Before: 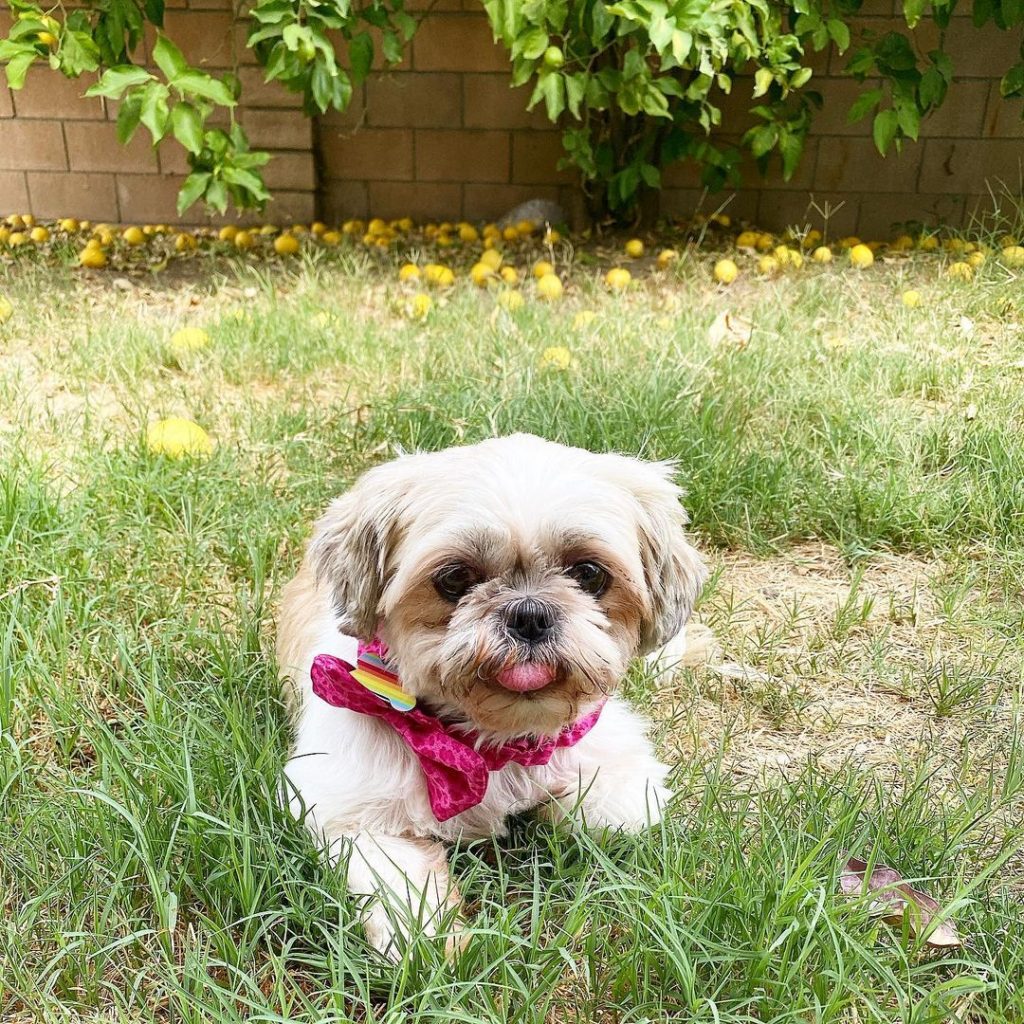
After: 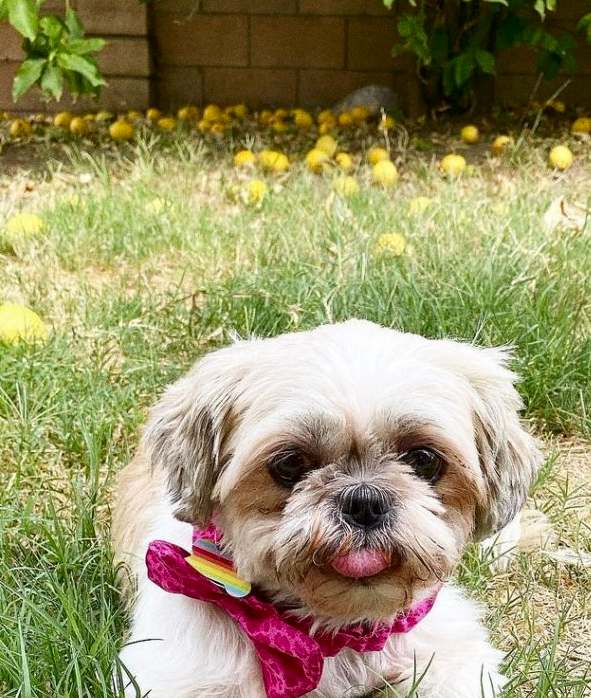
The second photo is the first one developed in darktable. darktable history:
tone equalizer: on, module defaults
grain: coarseness 0.09 ISO
base curve: curves: ch0 [(0, 0) (0.283, 0.295) (1, 1)], preserve colors none
contrast brightness saturation: brightness -0.09
crop: left 16.202%, top 11.208%, right 26.045%, bottom 20.557%
